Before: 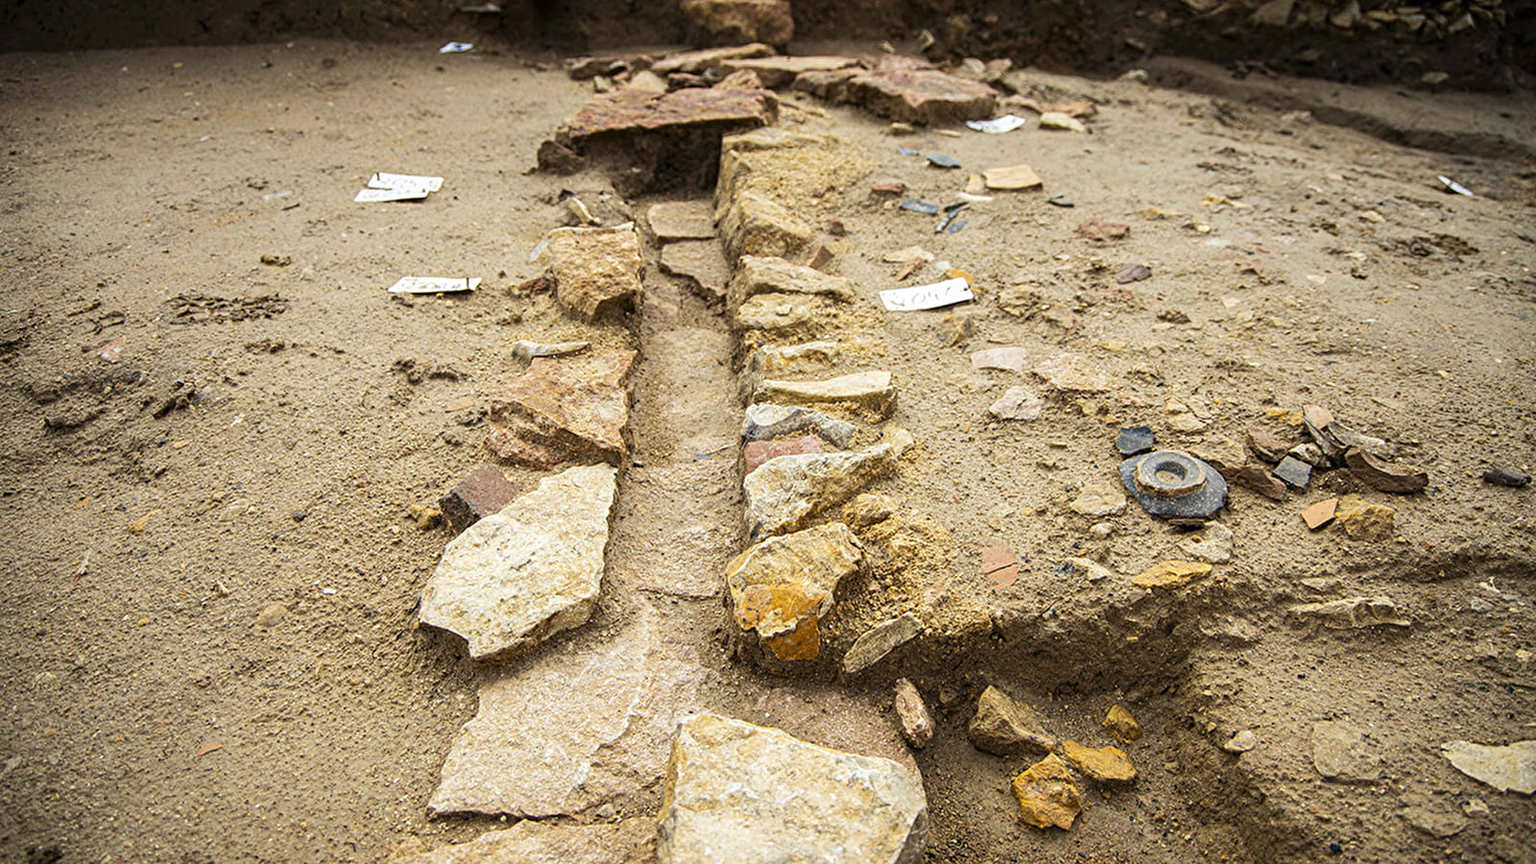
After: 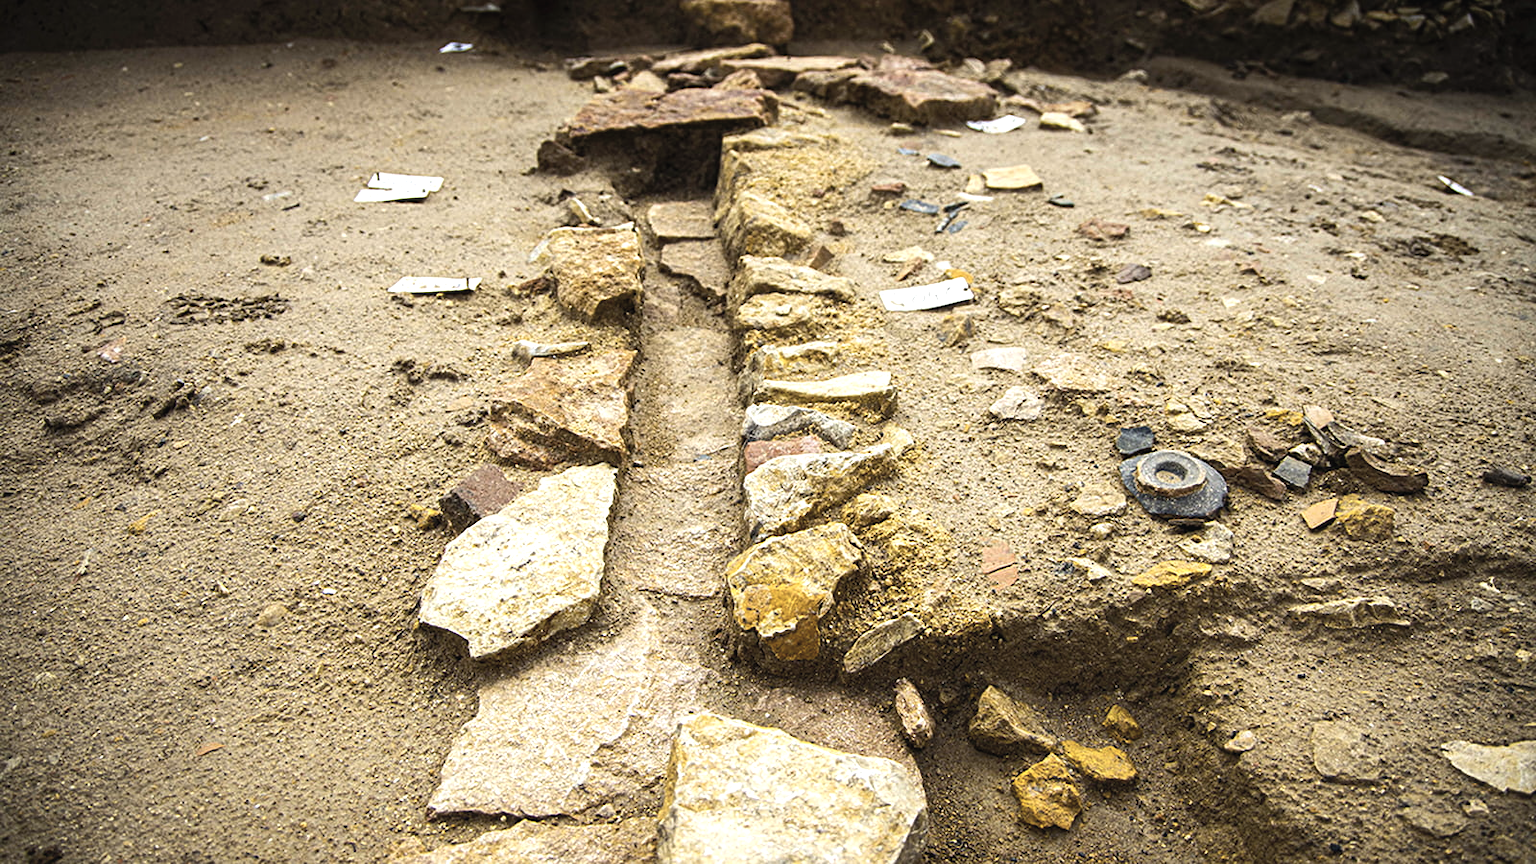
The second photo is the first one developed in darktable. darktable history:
contrast brightness saturation: contrast -0.05, saturation -0.41
color balance rgb: linear chroma grading › global chroma 9%, perceptual saturation grading › global saturation 36%, perceptual brilliance grading › global brilliance 15%, perceptual brilliance grading › shadows -35%, global vibrance 15%
